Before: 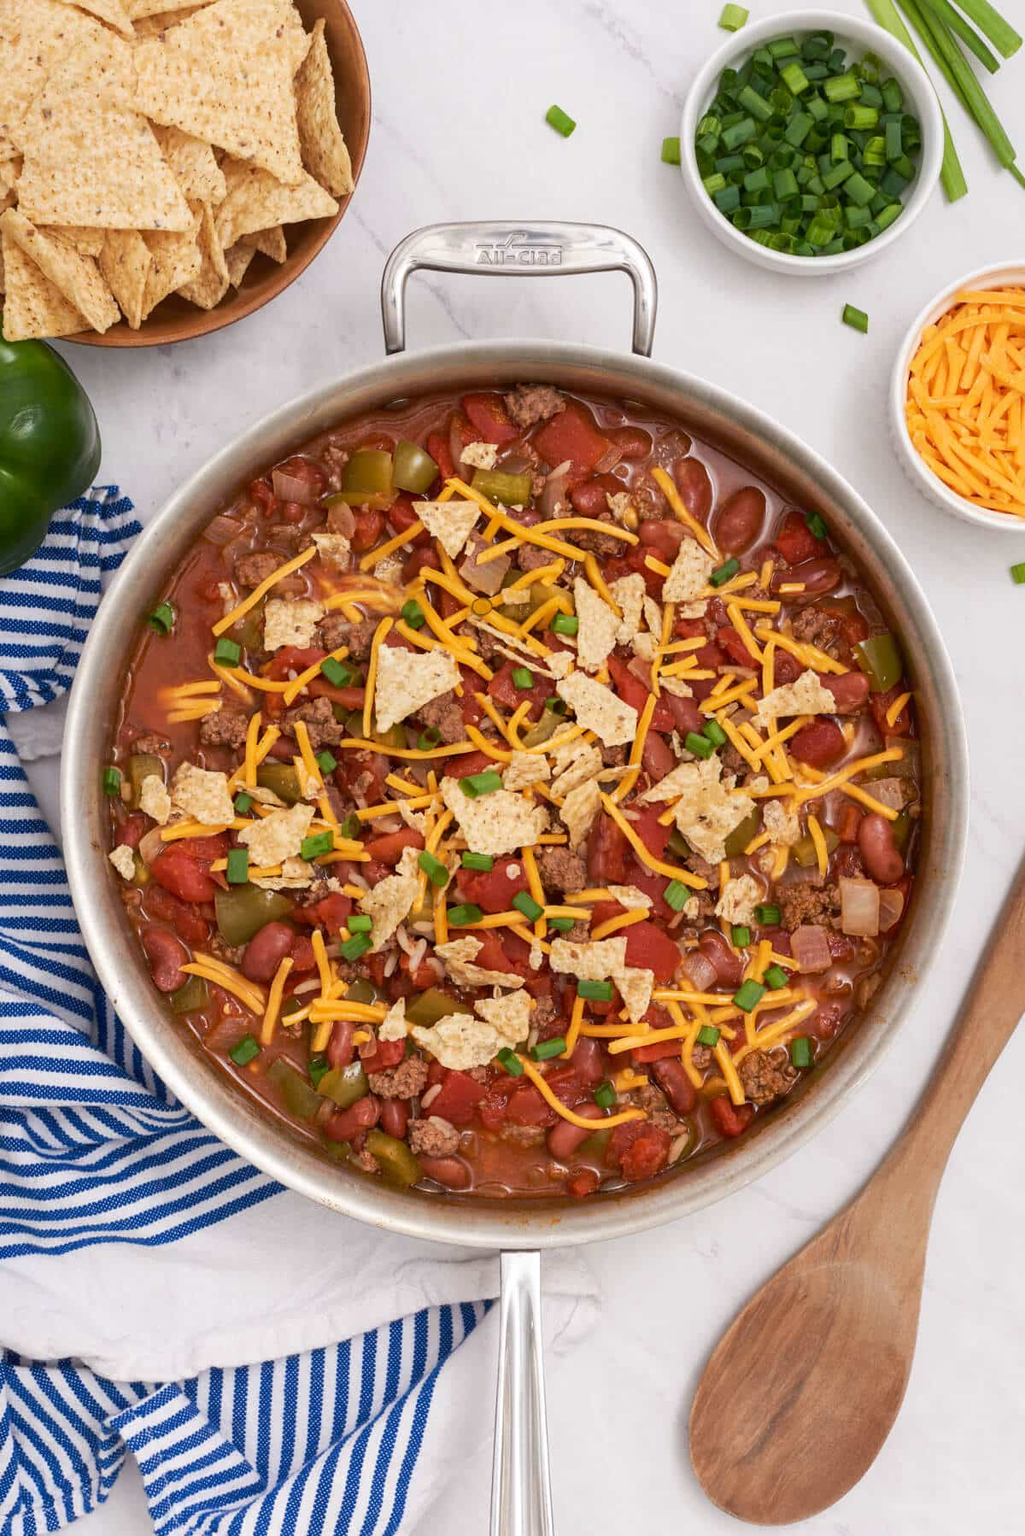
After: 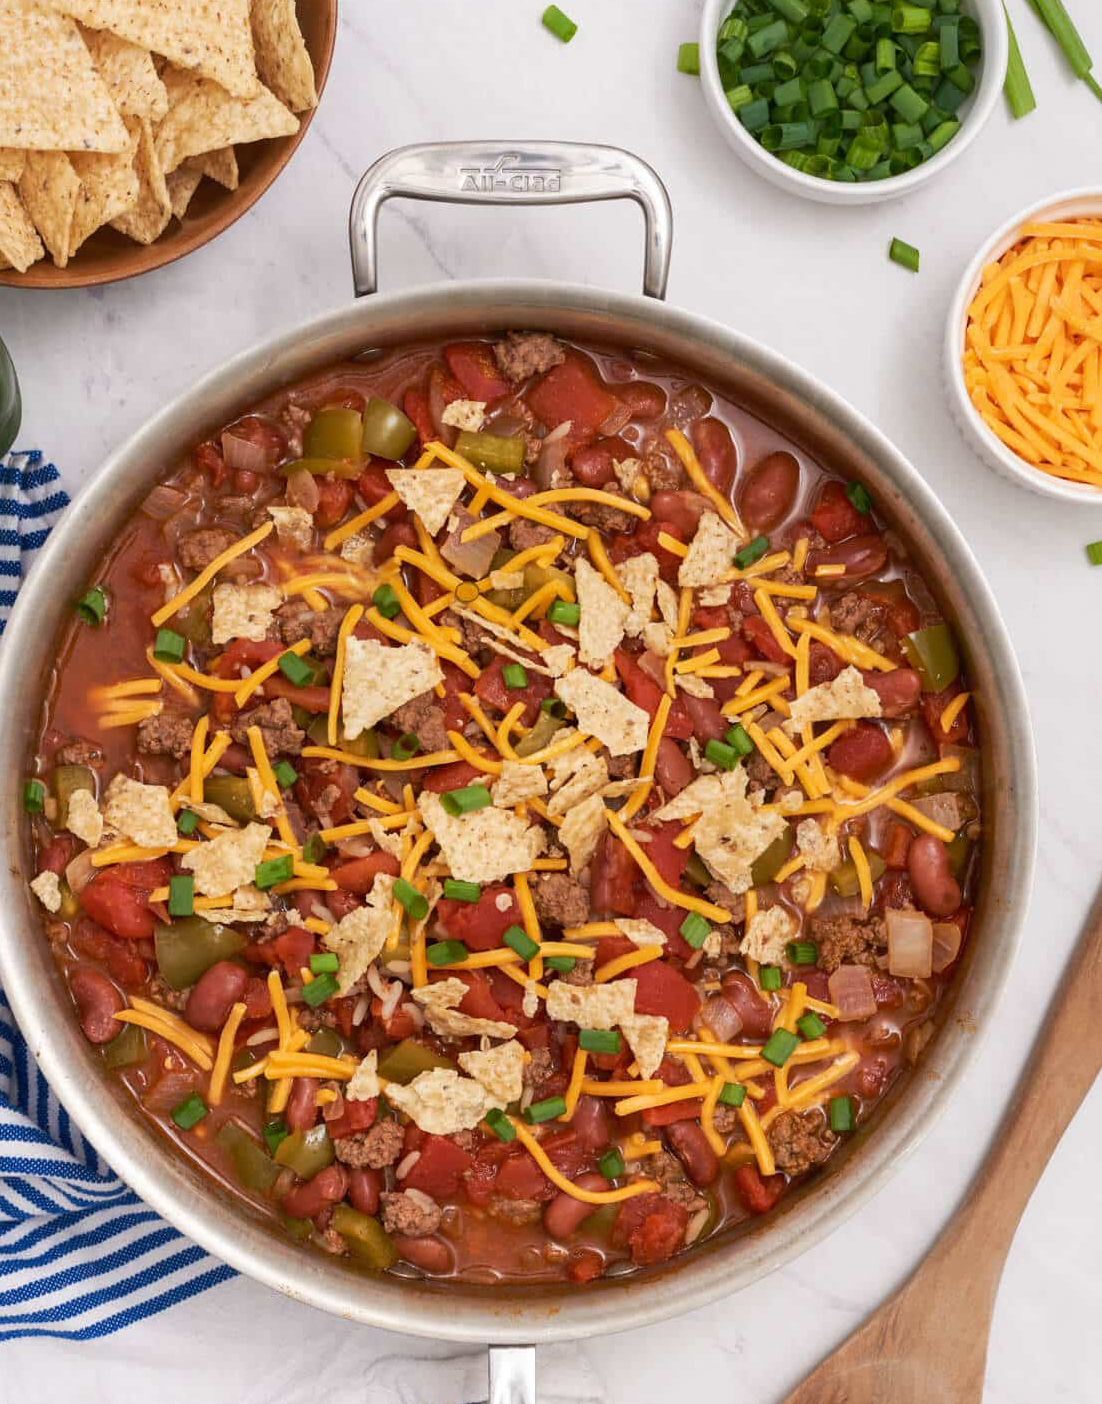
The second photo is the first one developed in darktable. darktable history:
crop: left 8.137%, top 6.588%, bottom 15.289%
